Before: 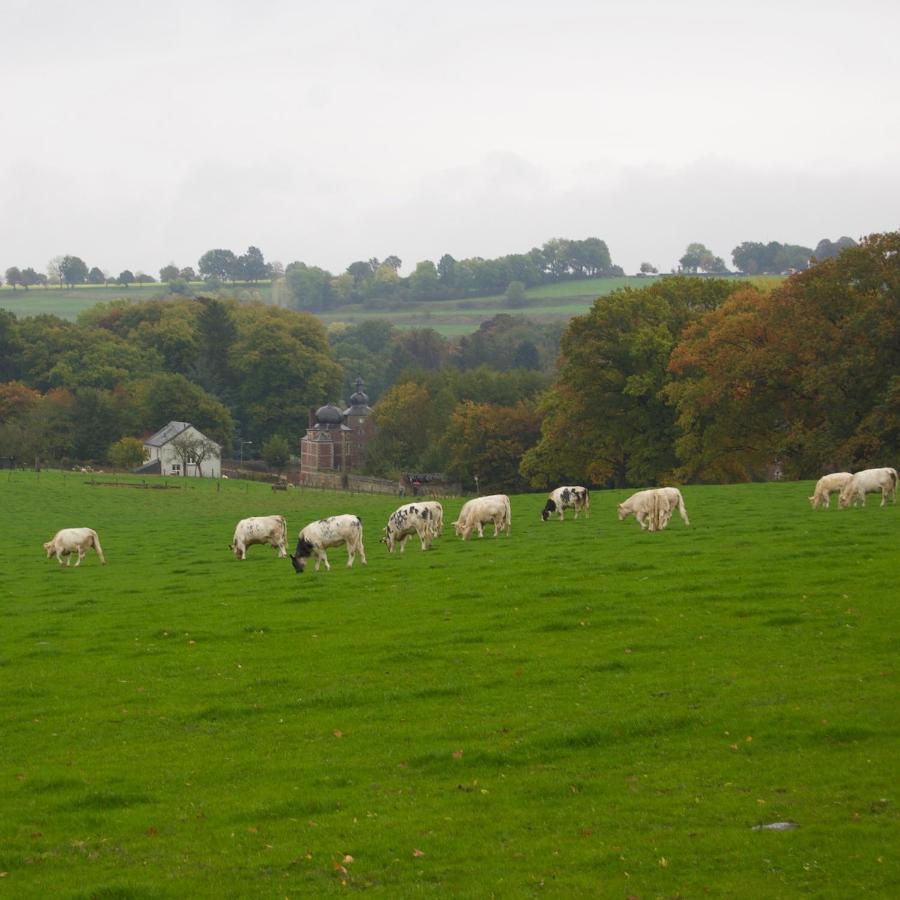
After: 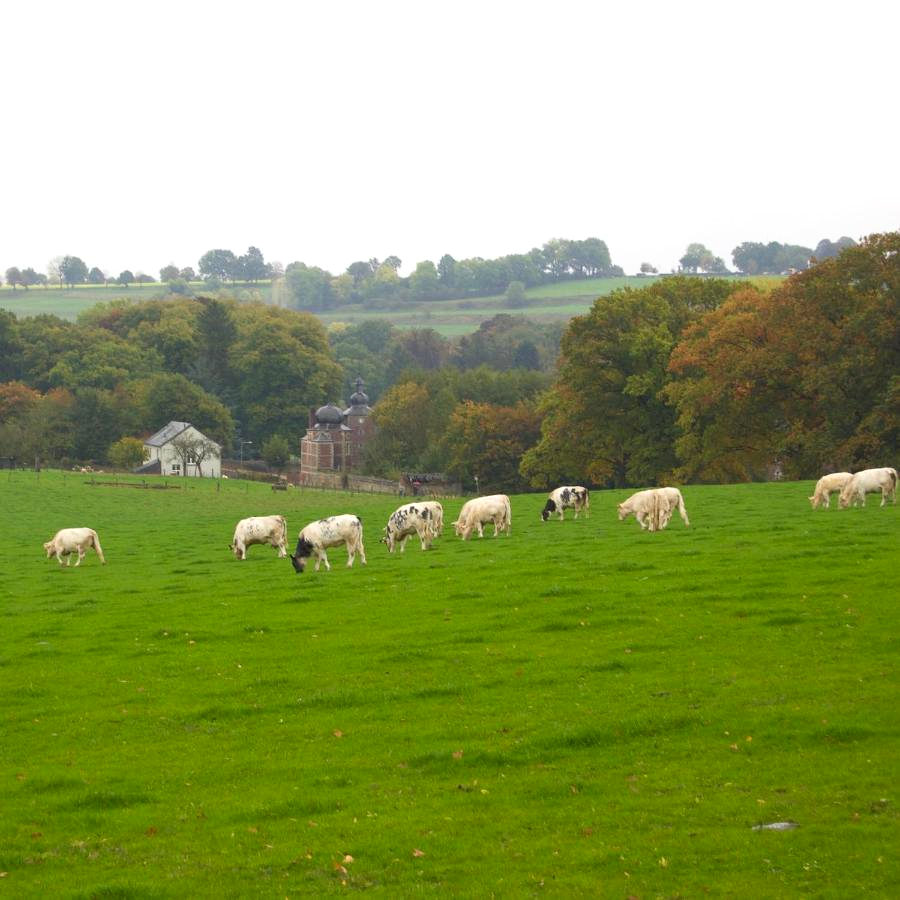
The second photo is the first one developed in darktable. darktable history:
exposure: exposure 0.422 EV, compensate highlight preservation false
contrast brightness saturation: contrast 0.102, brightness 0.034, saturation 0.089
